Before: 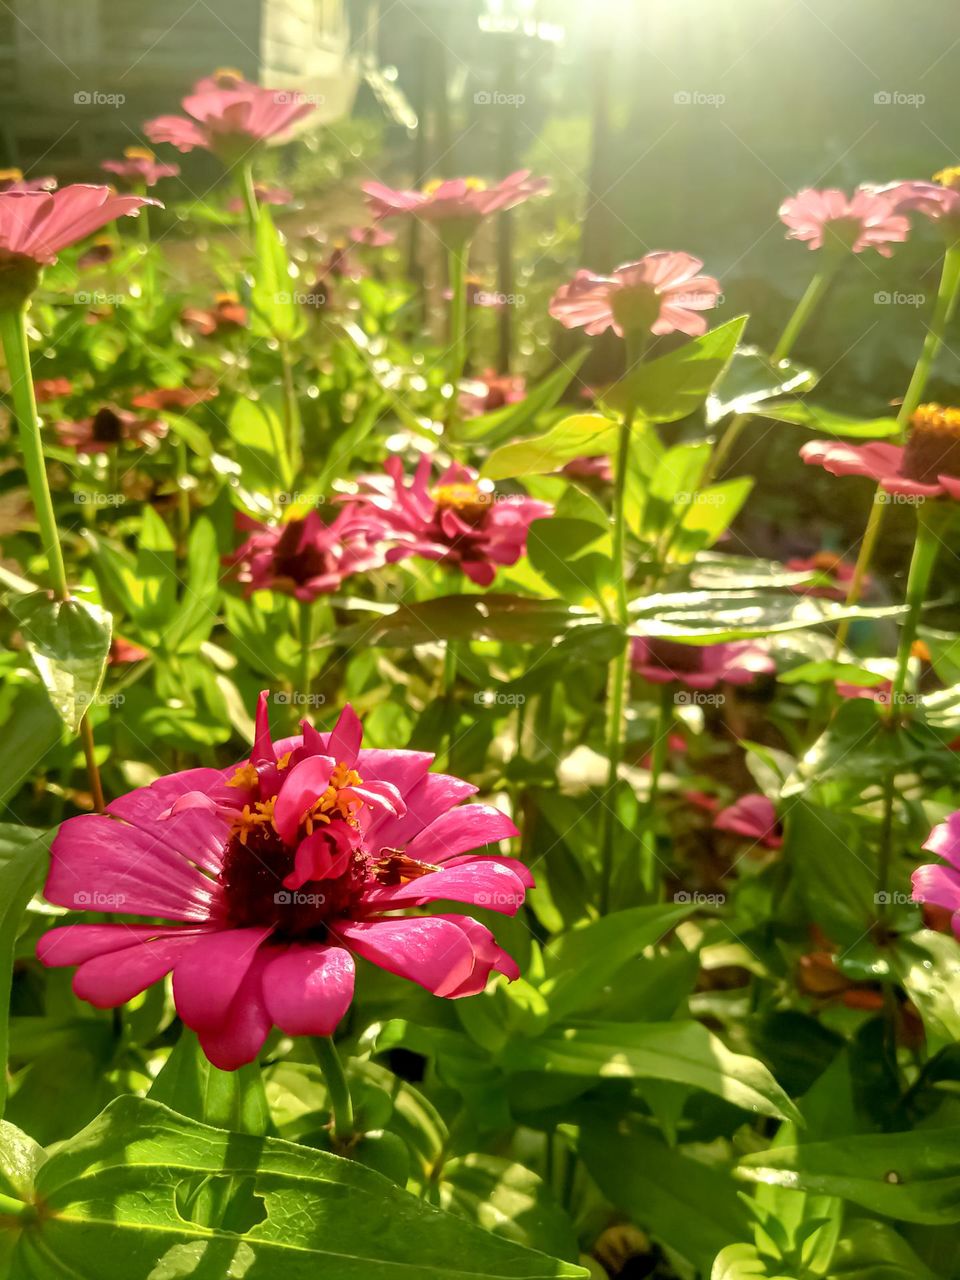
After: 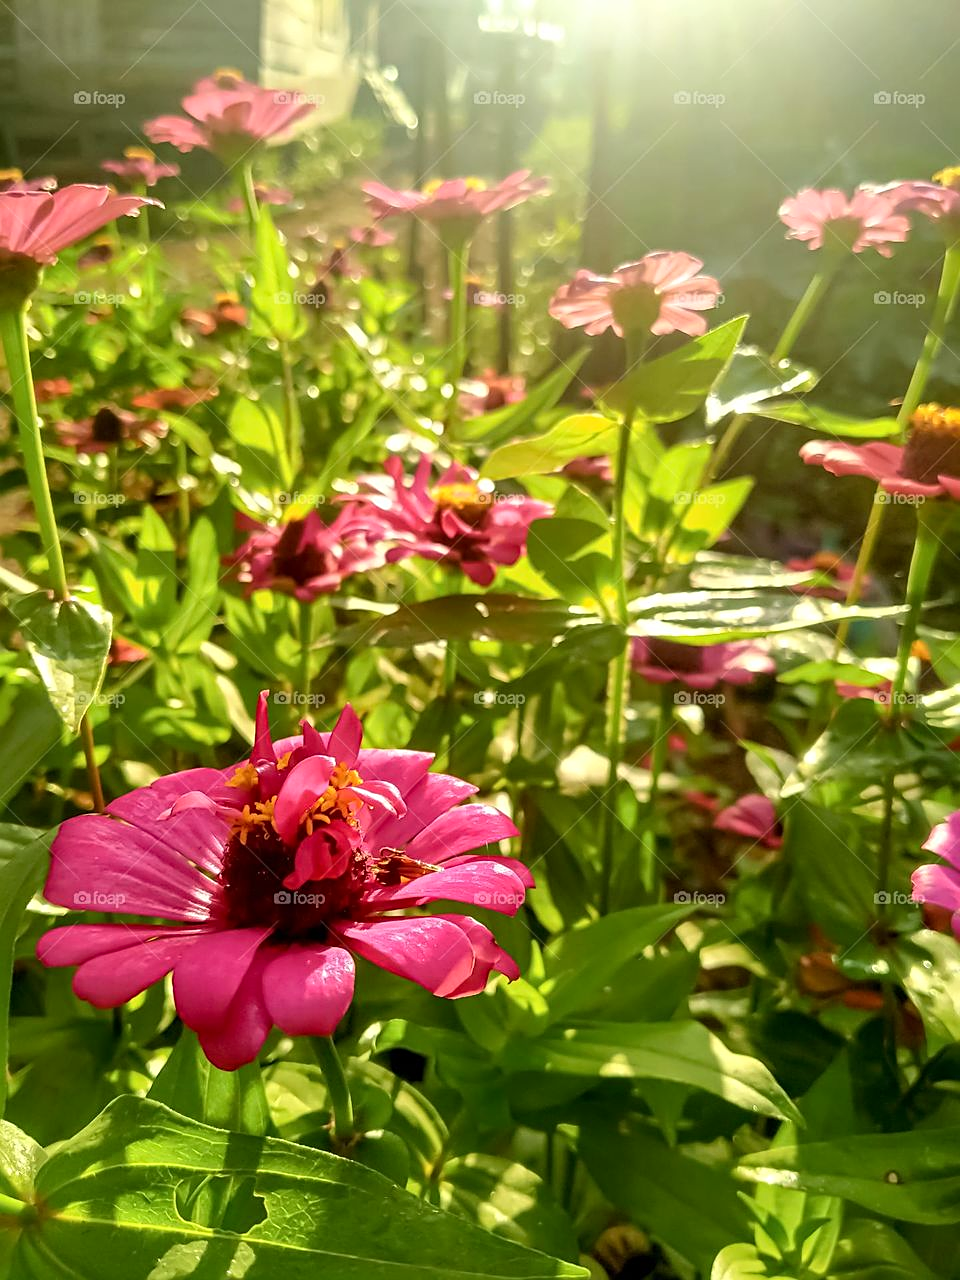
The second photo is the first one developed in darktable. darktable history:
sharpen: on, module defaults
contrast brightness saturation: contrast 0.1, brightness 0.02, saturation 0.02
